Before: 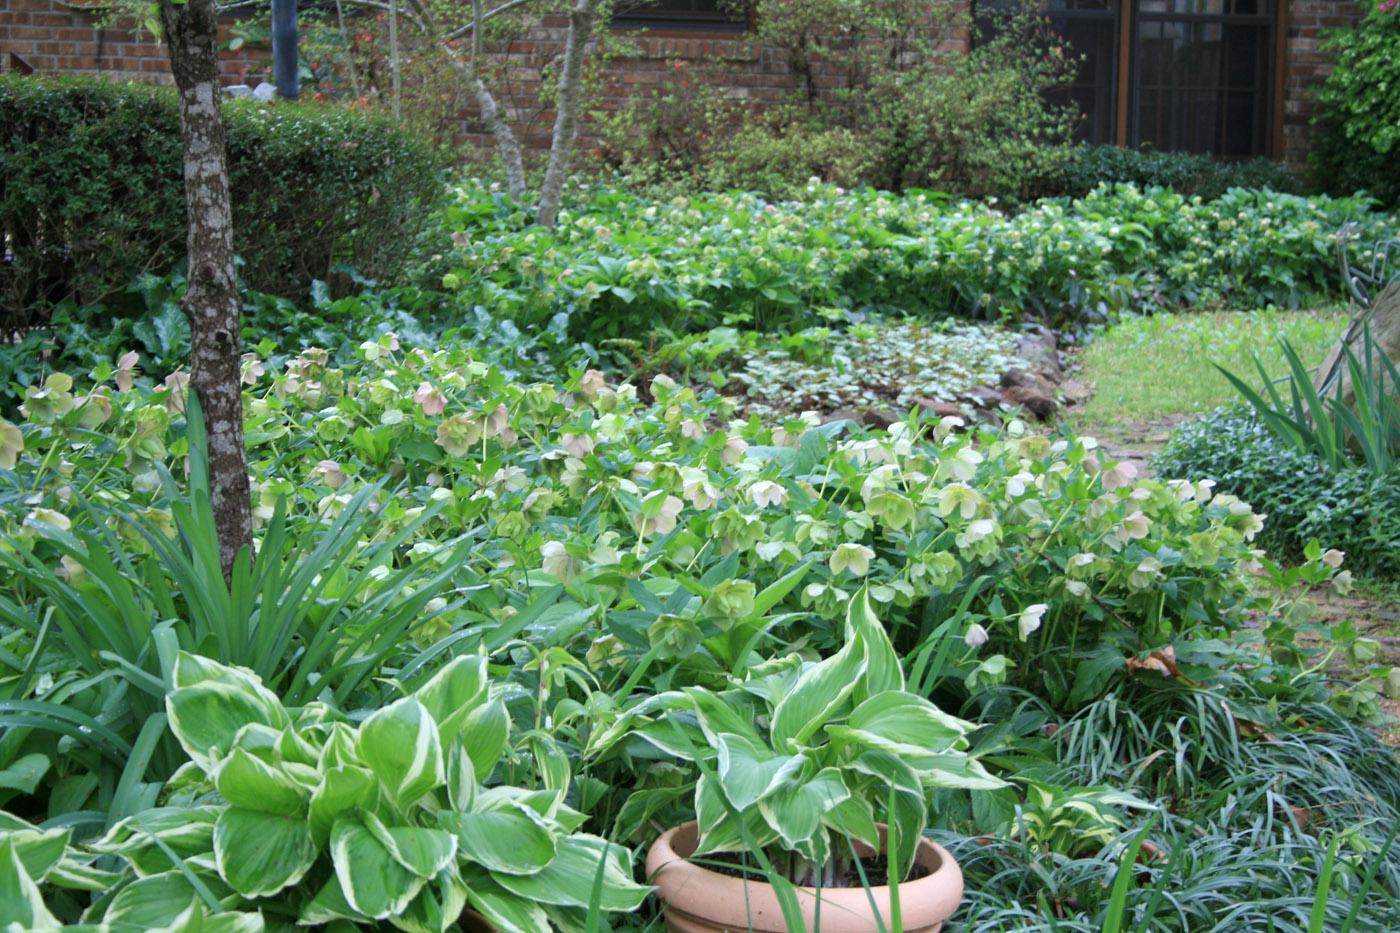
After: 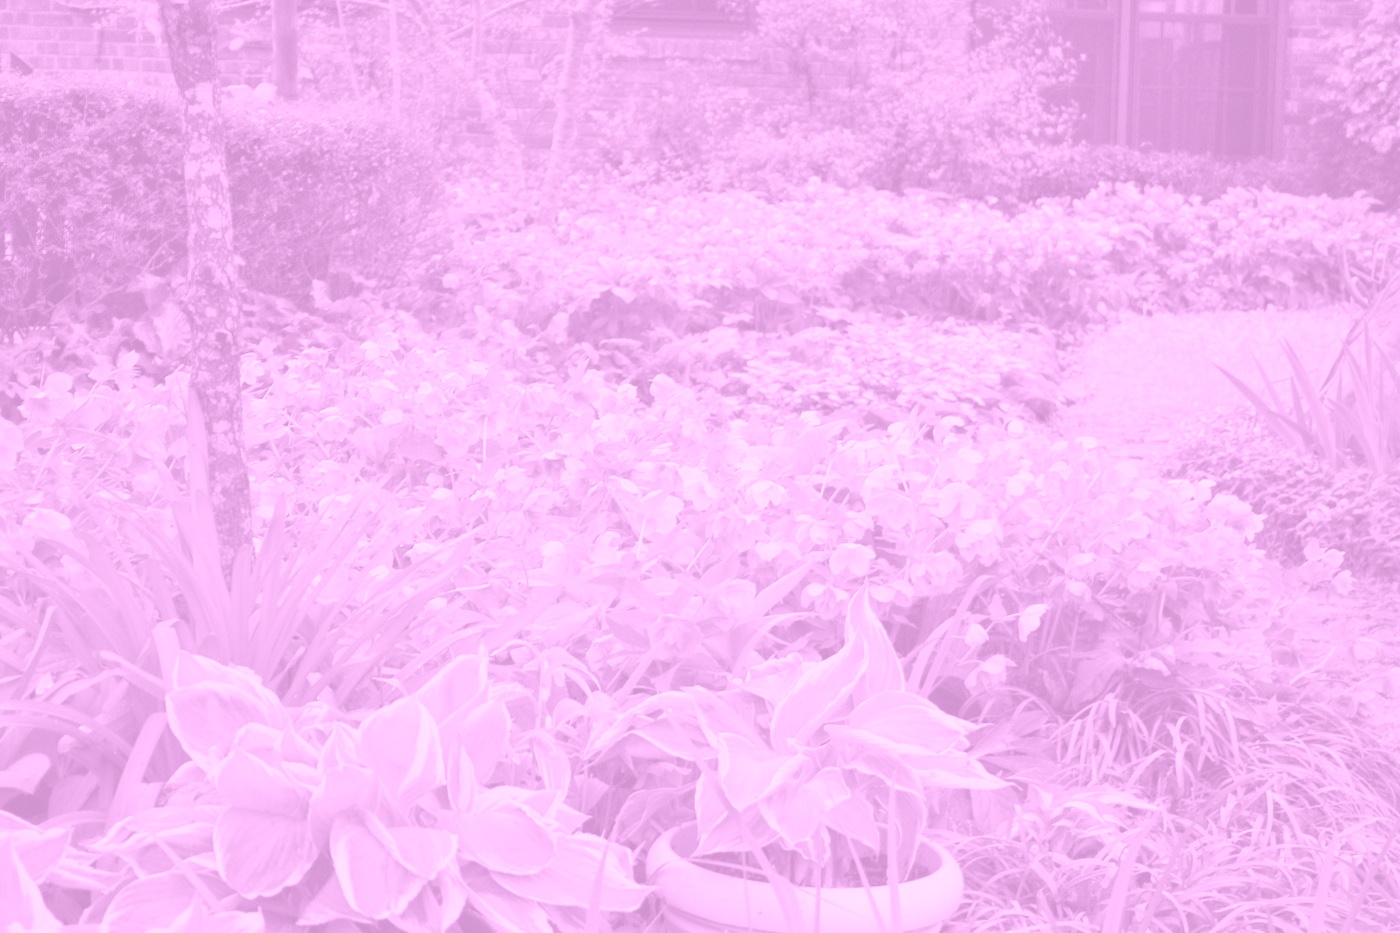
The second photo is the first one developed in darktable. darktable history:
colorize: hue 331.2°, saturation 75%, source mix 30.28%, lightness 70.52%, version 1
shadows and highlights: soften with gaussian
